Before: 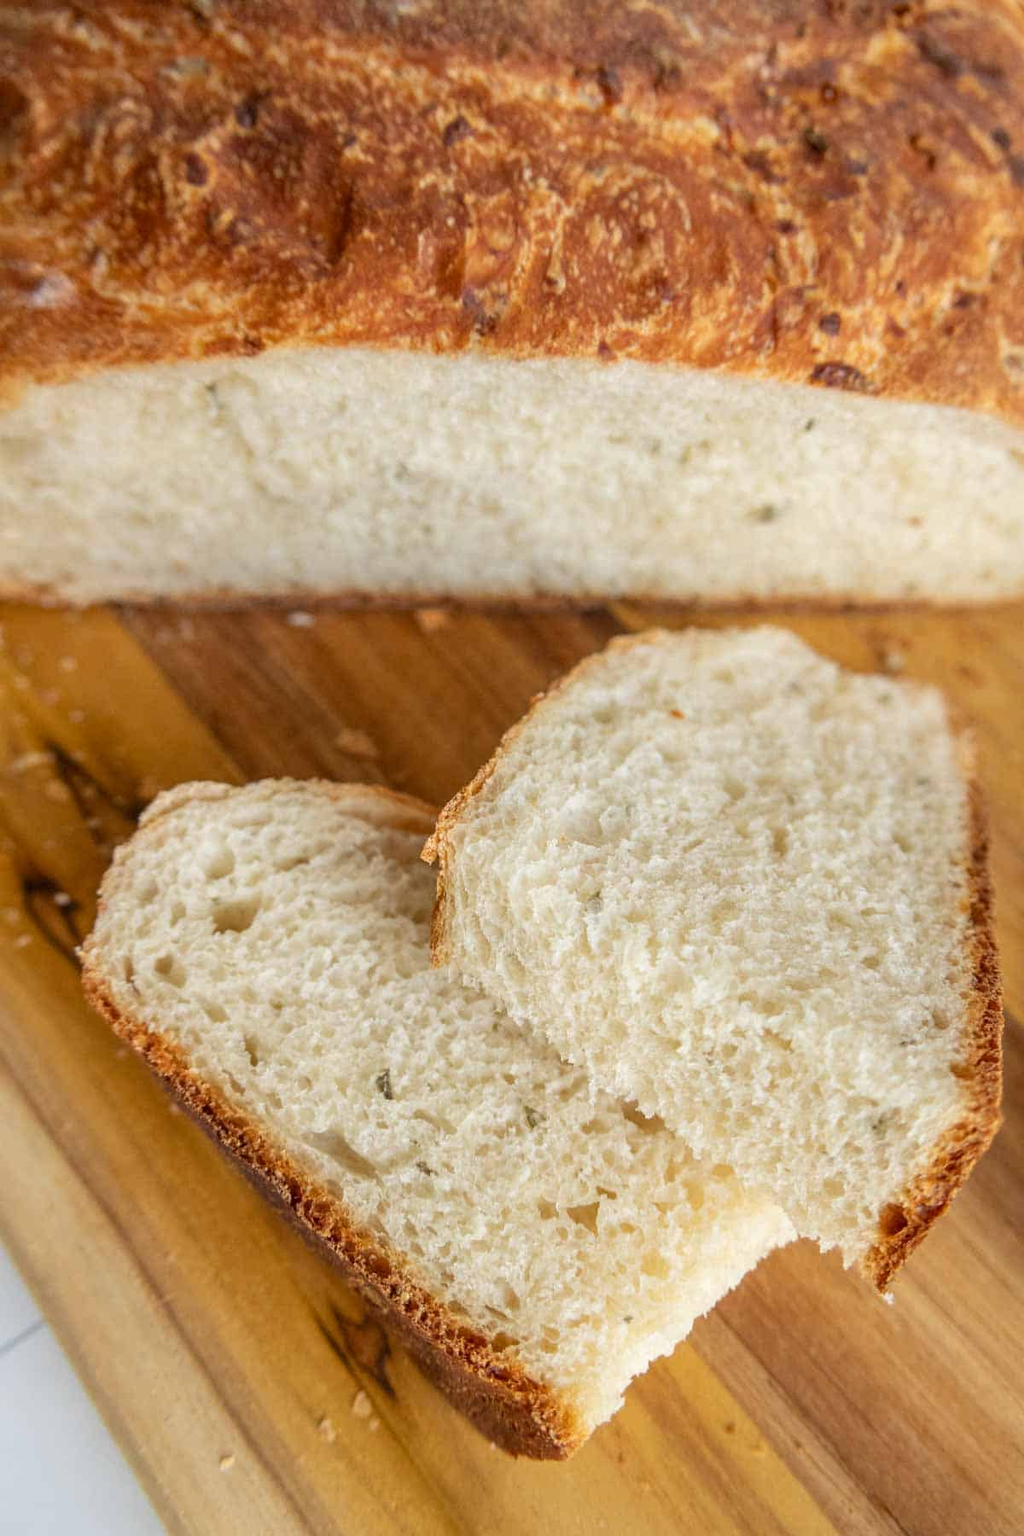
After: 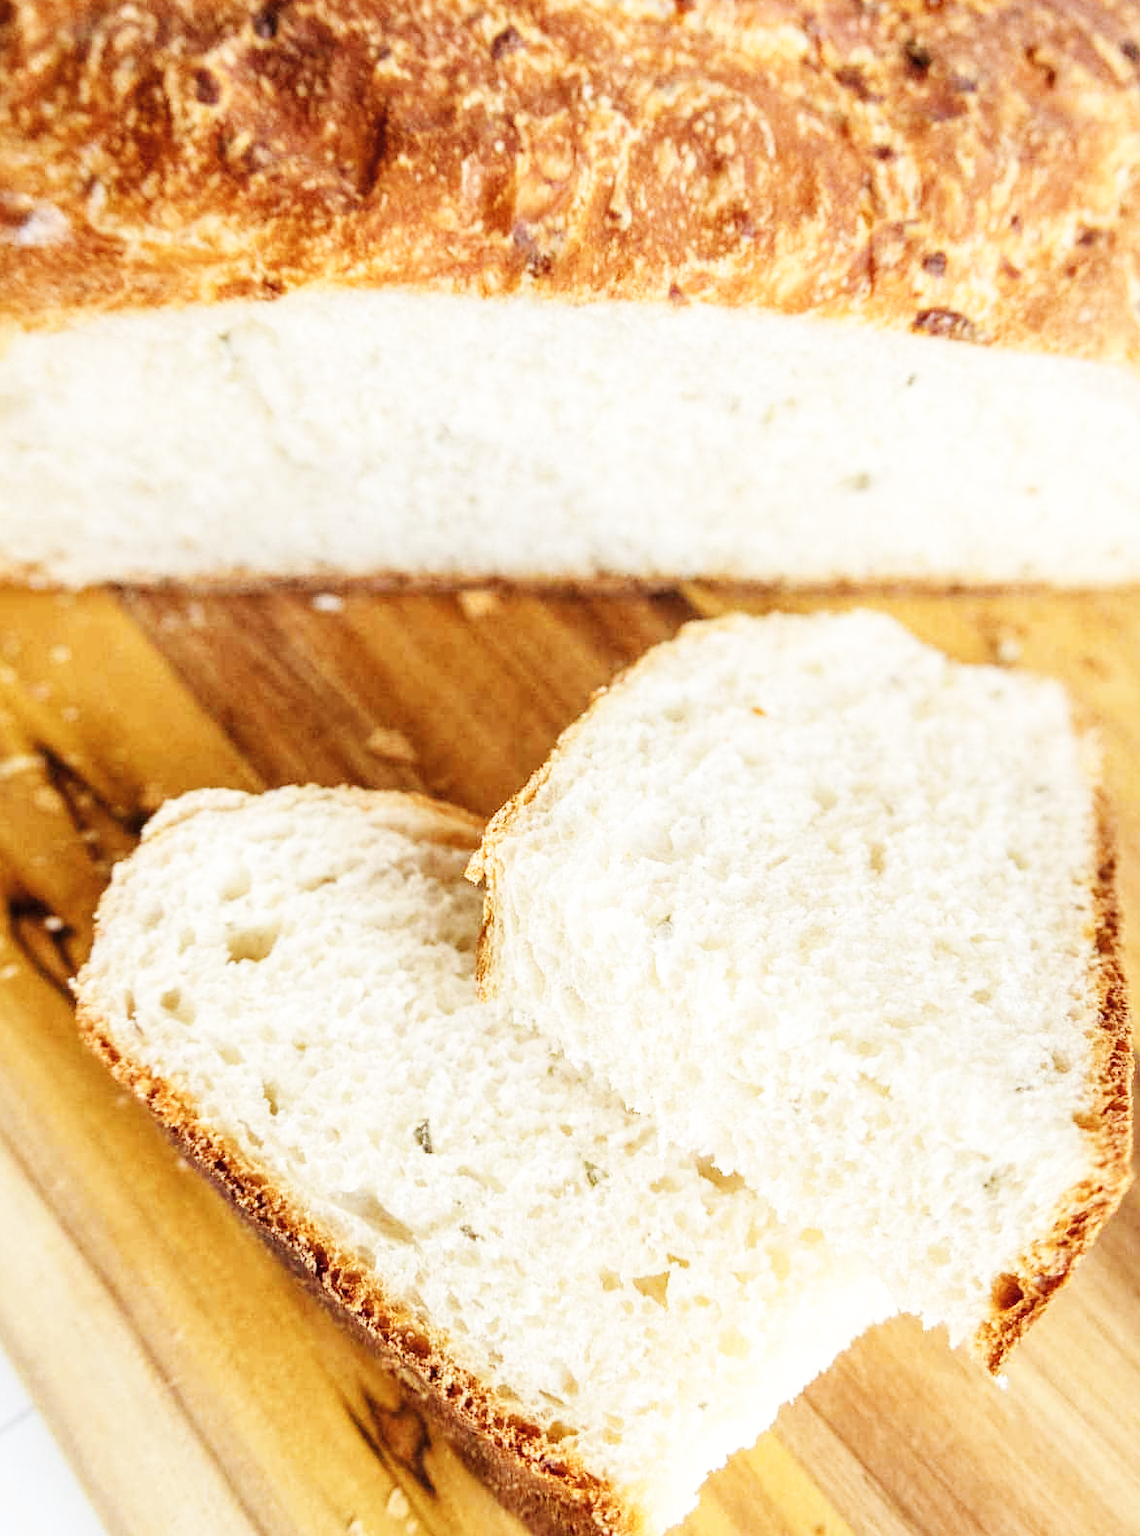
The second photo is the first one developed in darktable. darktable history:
crop: left 1.507%, top 6.147%, right 1.379%, bottom 6.637%
contrast brightness saturation: contrast 0.06, brightness -0.01, saturation -0.23
base curve: curves: ch0 [(0, 0.003) (0.001, 0.002) (0.006, 0.004) (0.02, 0.022) (0.048, 0.086) (0.094, 0.234) (0.162, 0.431) (0.258, 0.629) (0.385, 0.8) (0.548, 0.918) (0.751, 0.988) (1, 1)], preserve colors none
